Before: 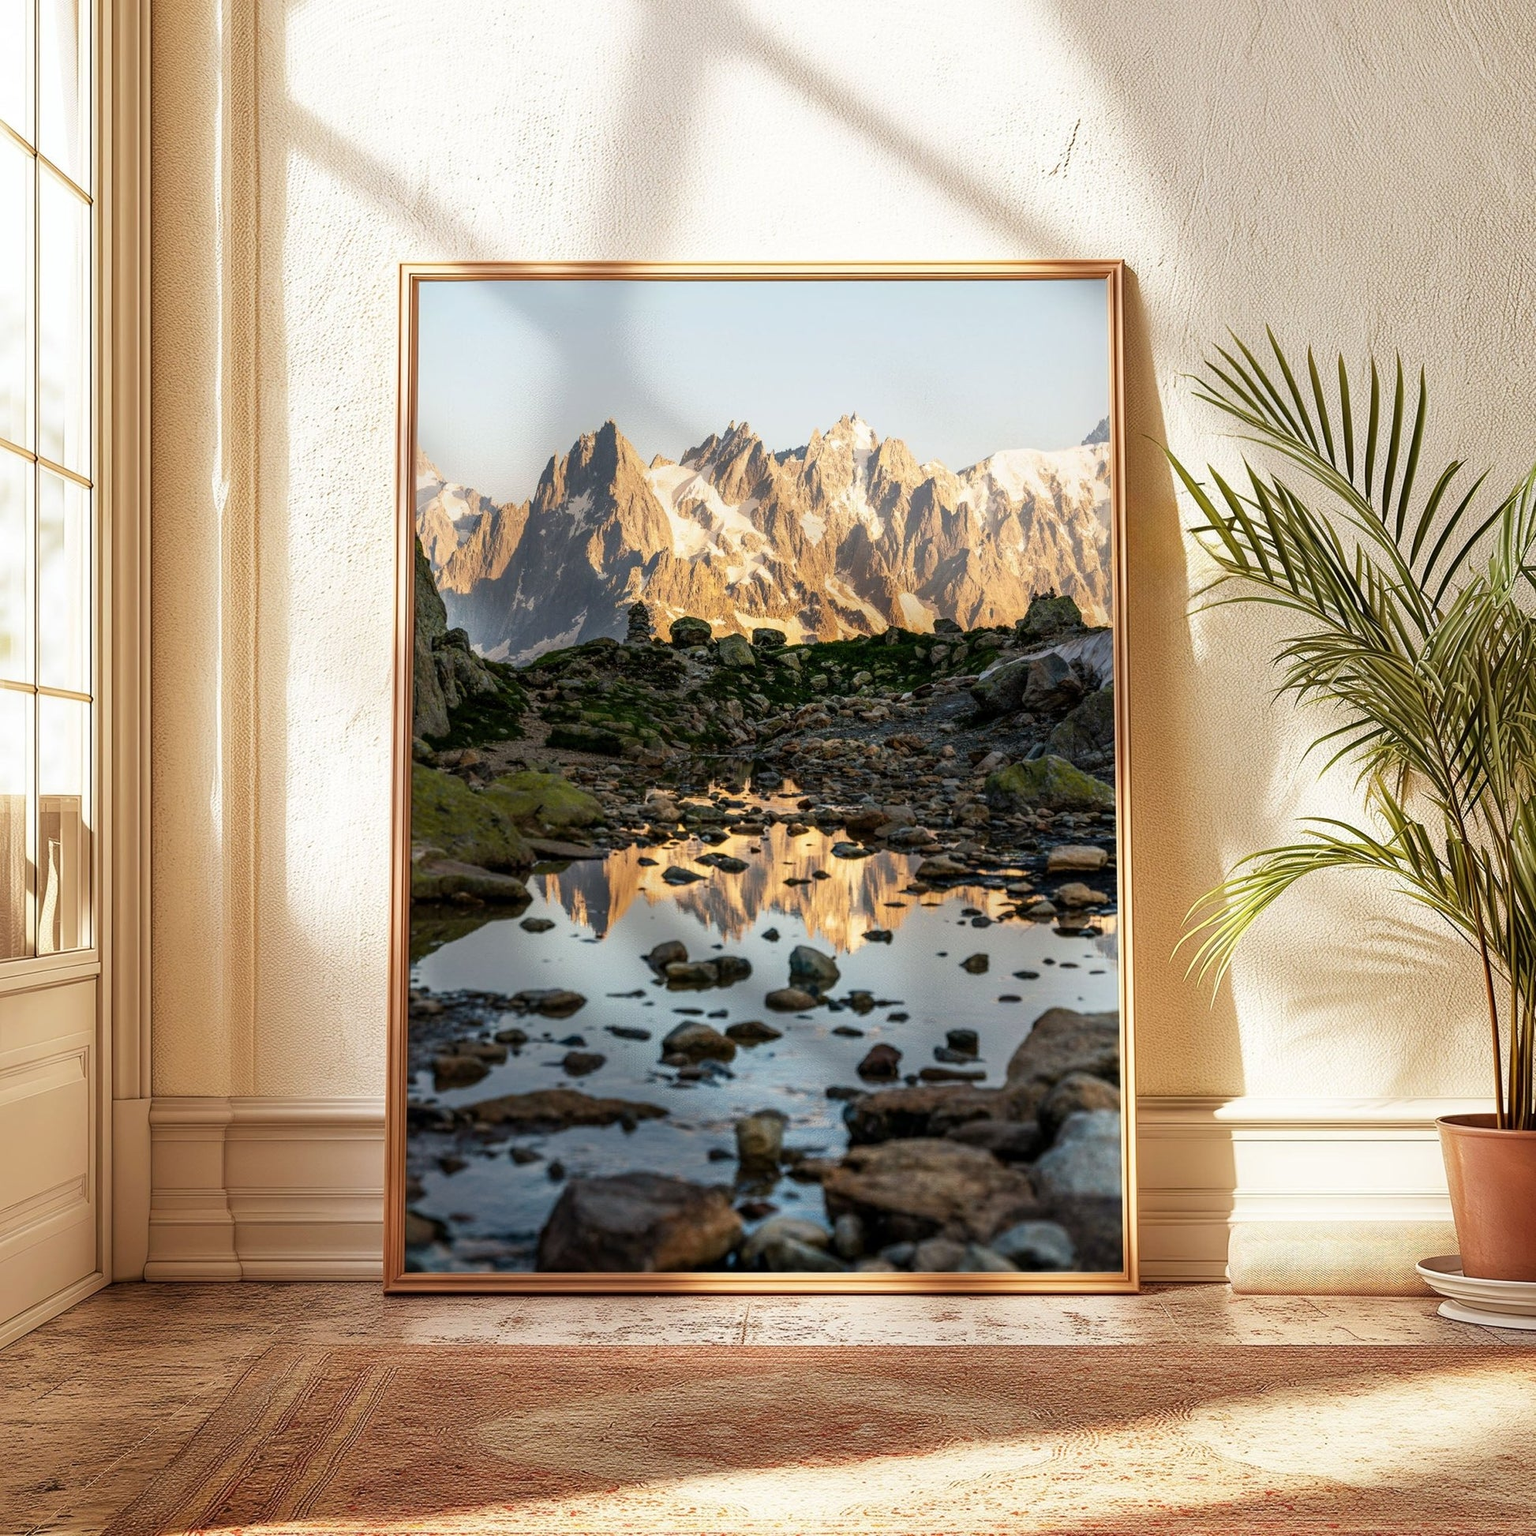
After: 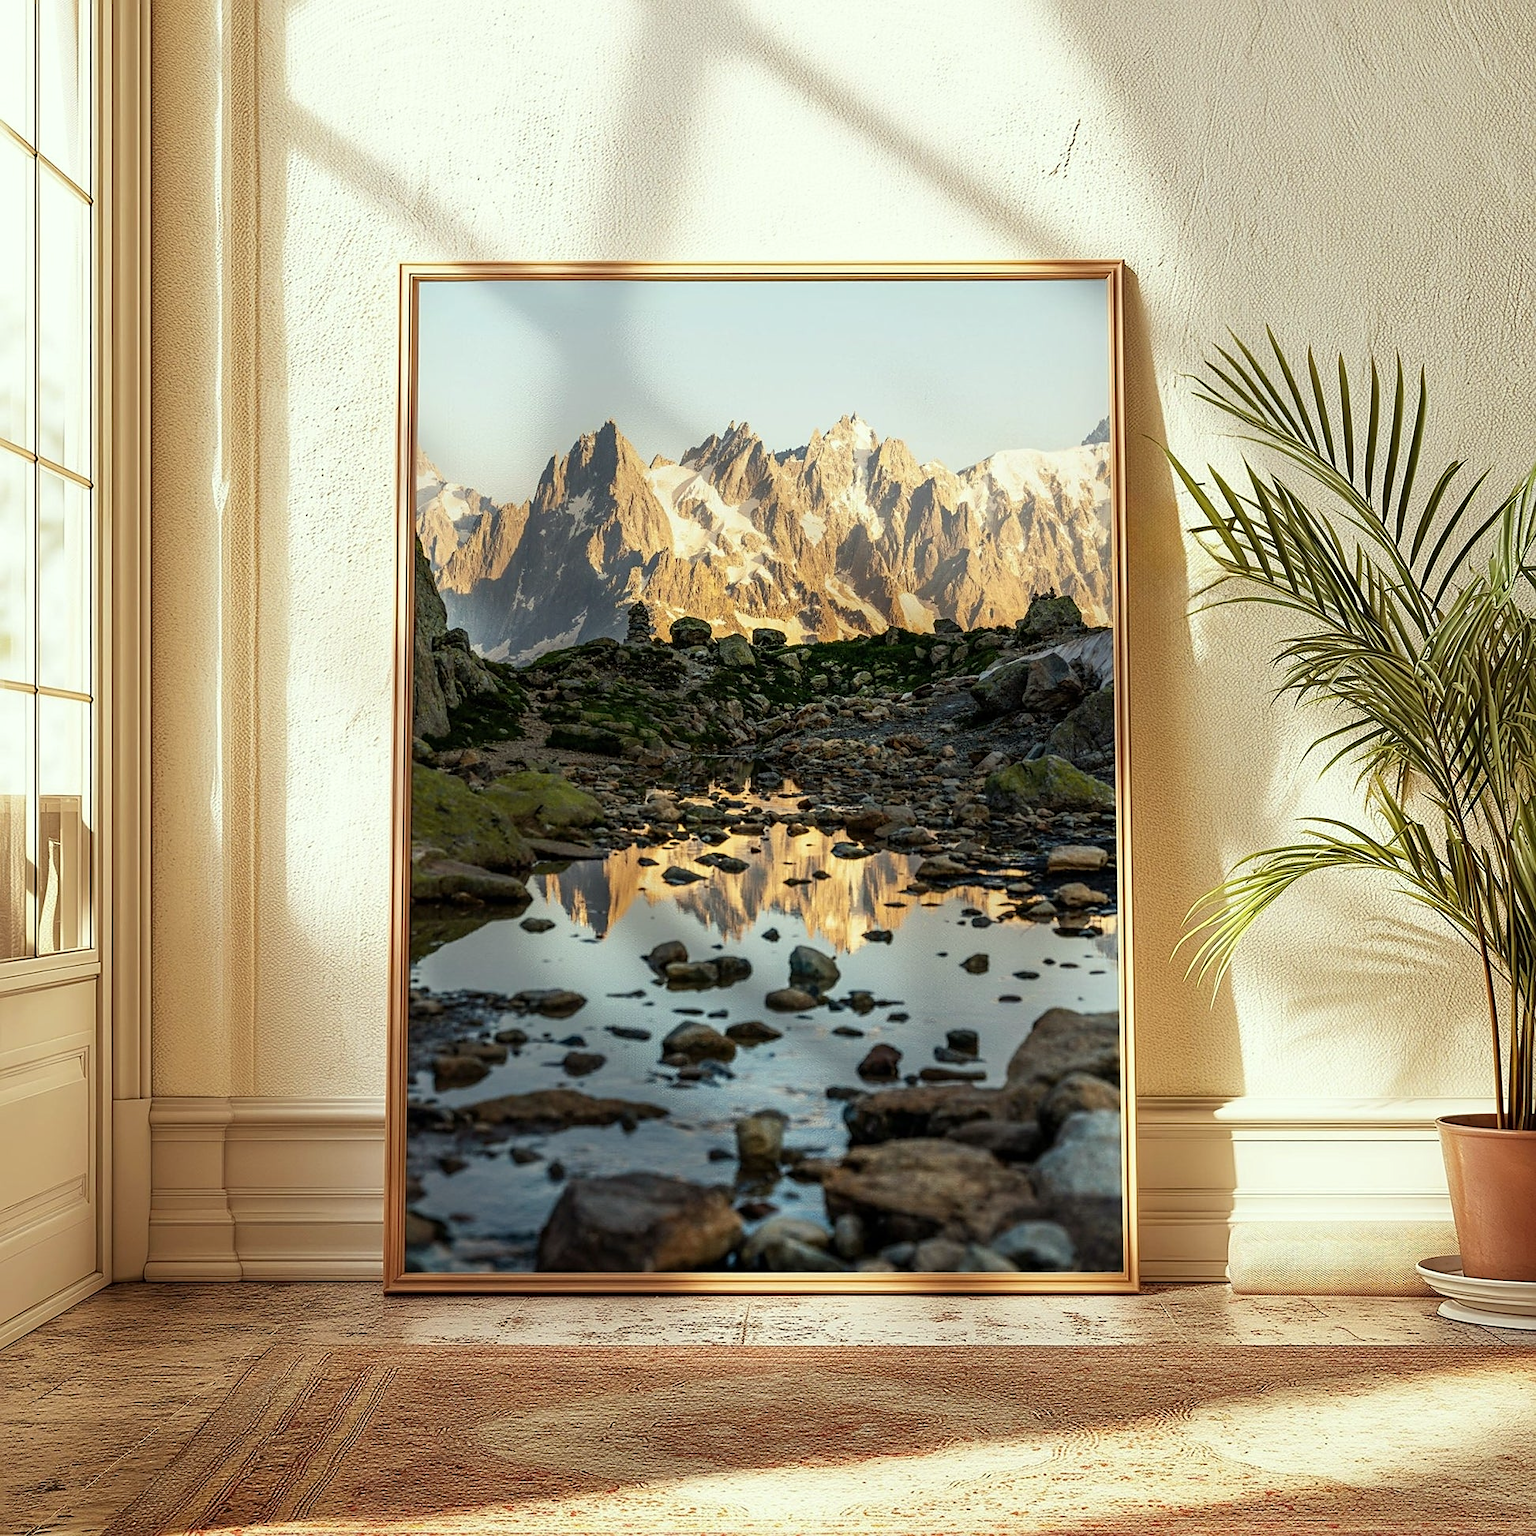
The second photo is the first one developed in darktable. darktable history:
sharpen: radius 1.888, amount 0.409, threshold 1.226
color correction: highlights a* -4.73, highlights b* 5.04, saturation 0.95
